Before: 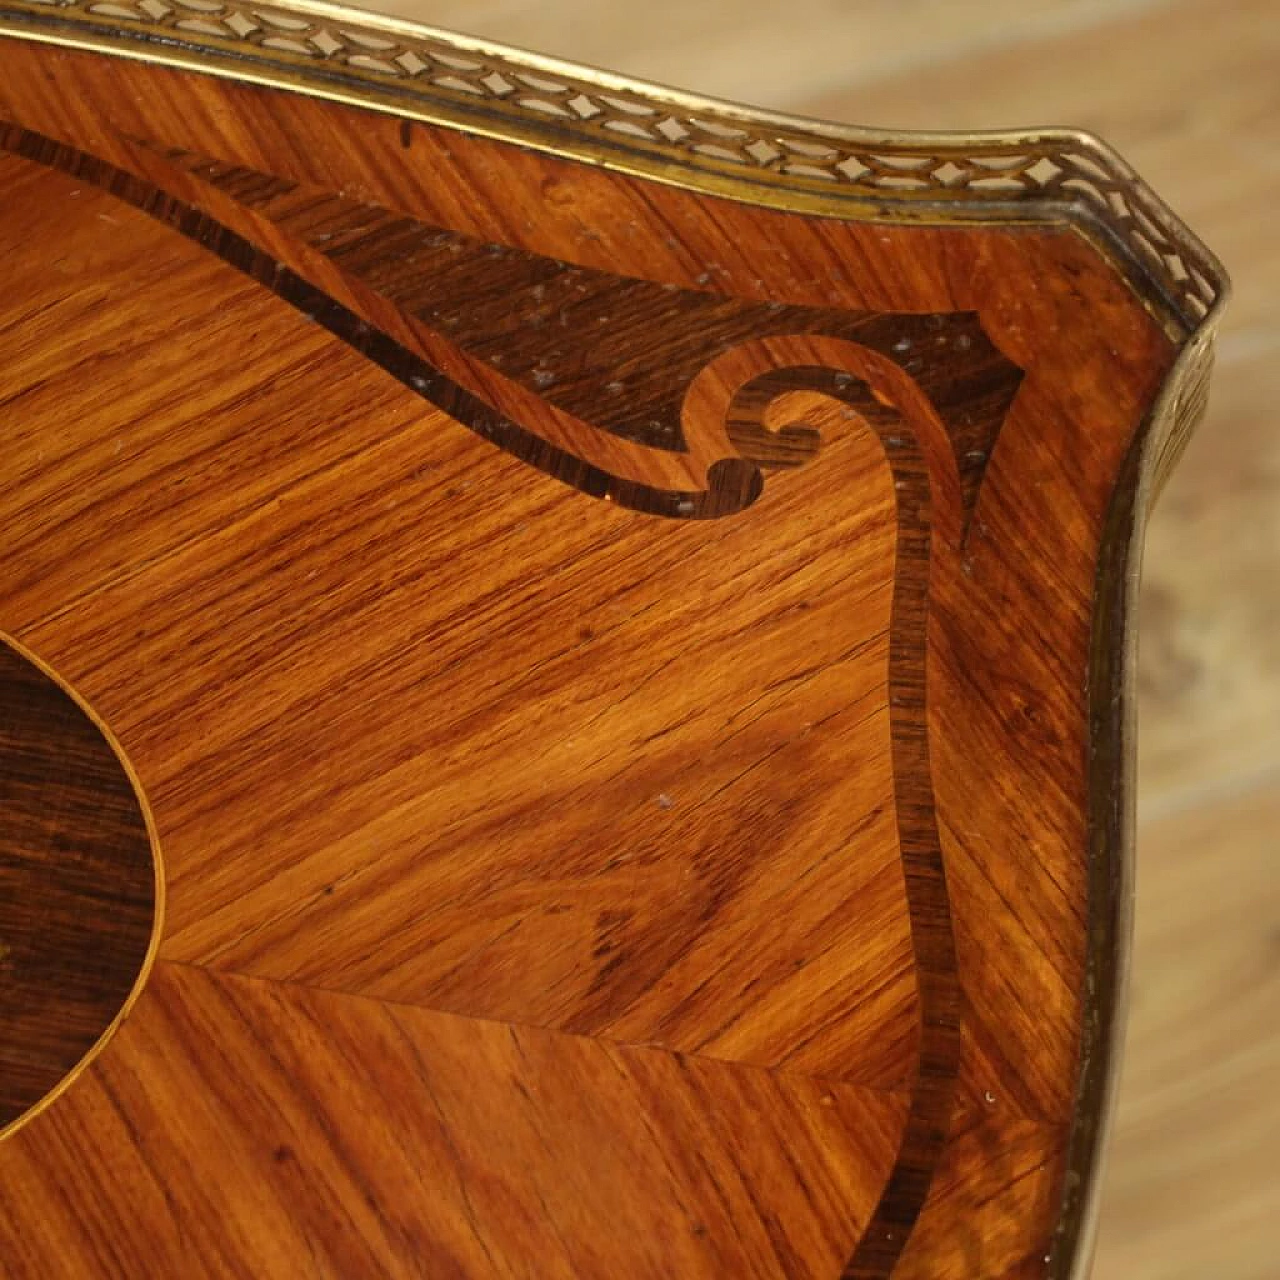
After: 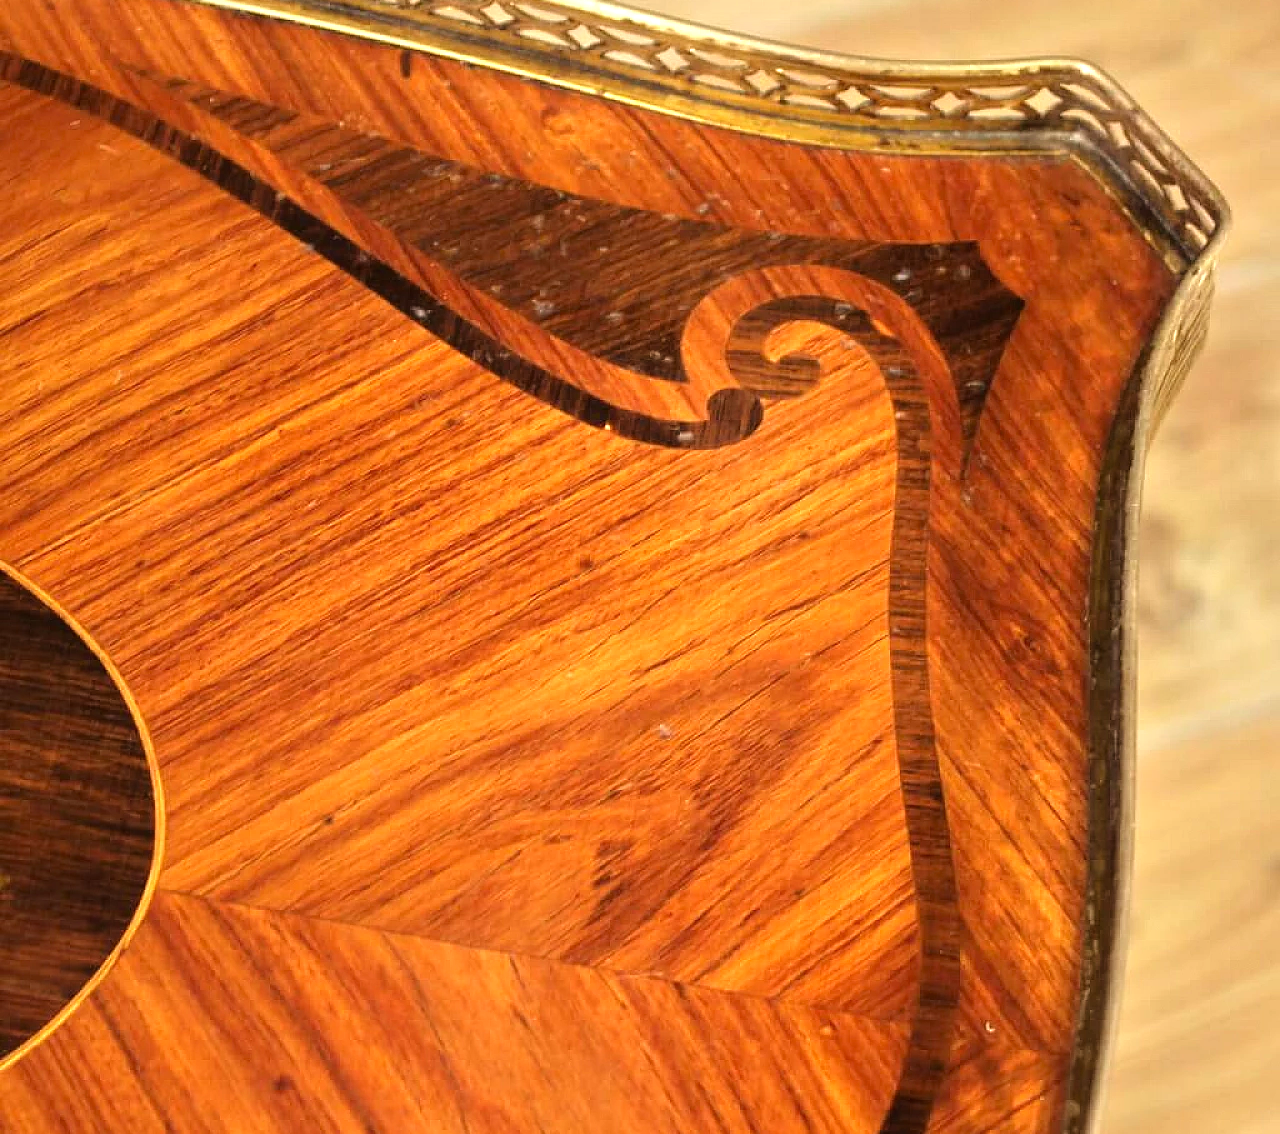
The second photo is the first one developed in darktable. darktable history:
crop and rotate: top 5.486%, bottom 5.859%
exposure: compensate exposure bias true, compensate highlight preservation false
tone equalizer: -7 EV 0.148 EV, -6 EV 0.6 EV, -5 EV 1.18 EV, -4 EV 1.3 EV, -3 EV 1.17 EV, -2 EV 0.6 EV, -1 EV 0.147 EV, smoothing diameter 2.12%, edges refinement/feathering 15.33, mask exposure compensation -1.57 EV, filter diffusion 5
